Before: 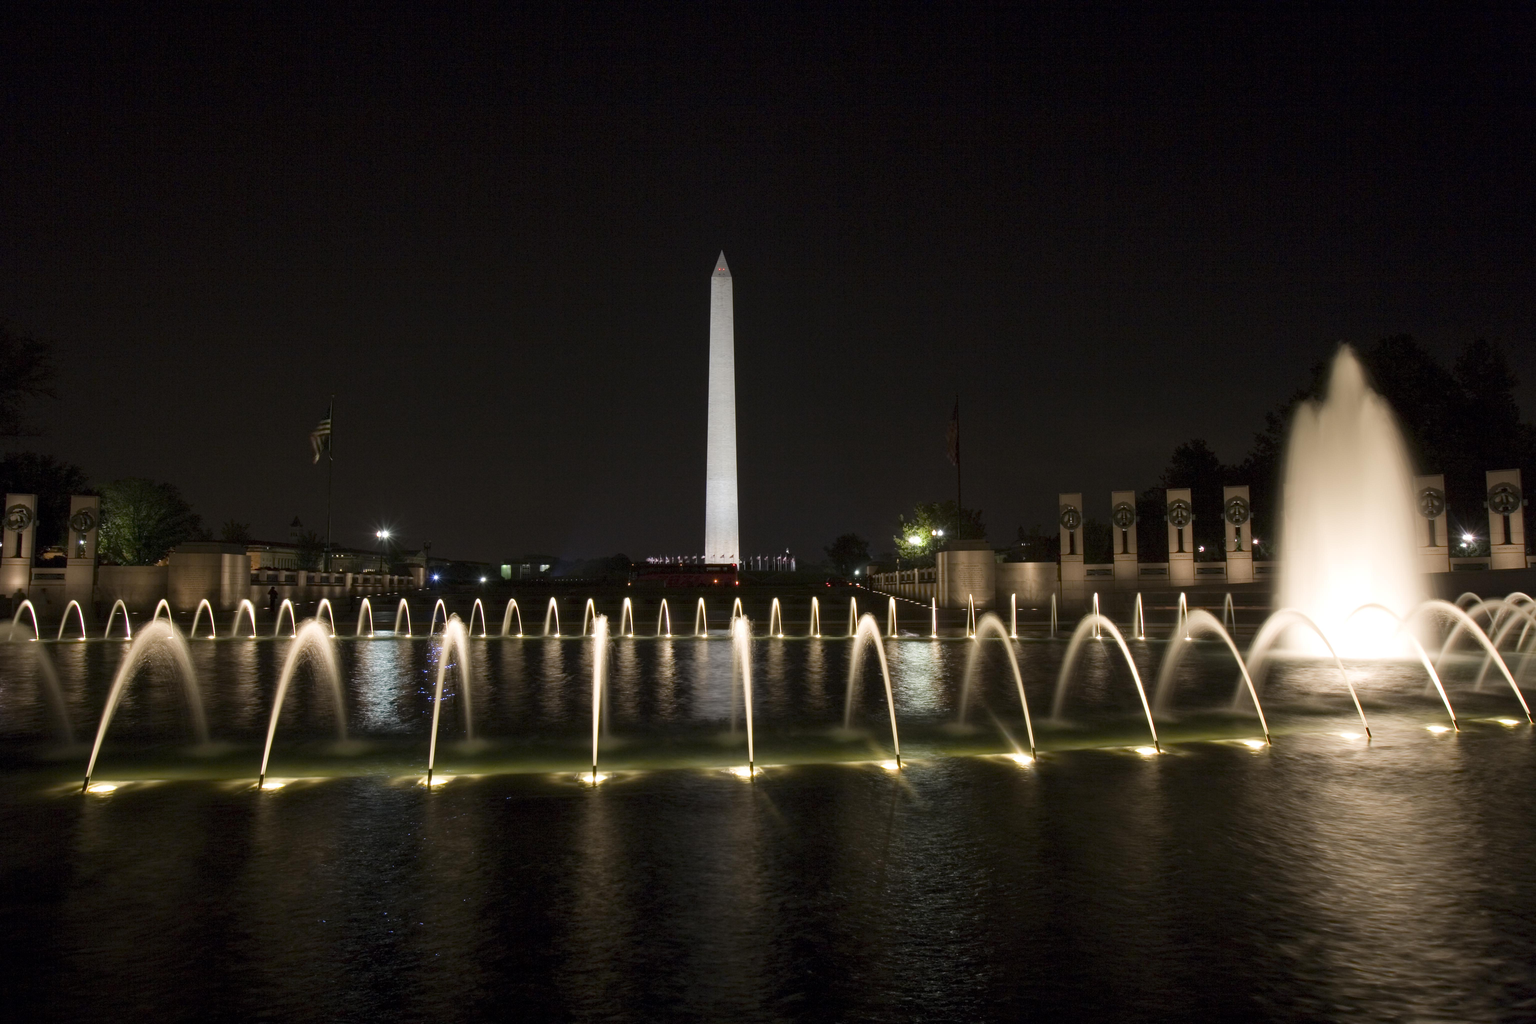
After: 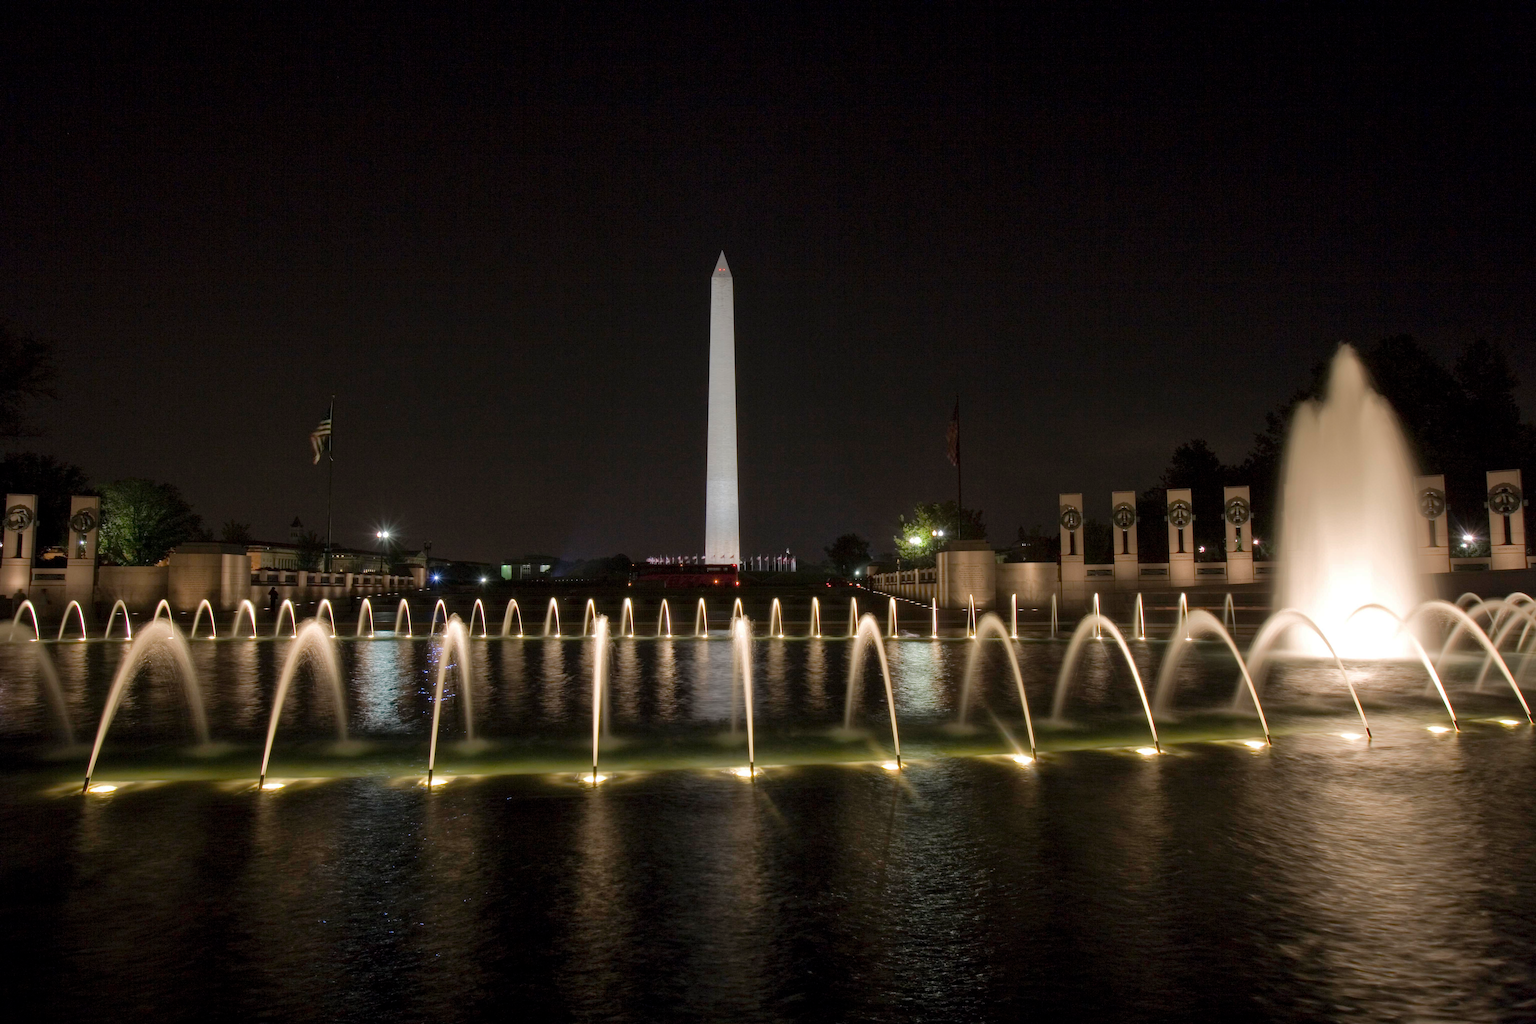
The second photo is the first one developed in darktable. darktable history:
shadows and highlights: shadows 39.78, highlights -60
